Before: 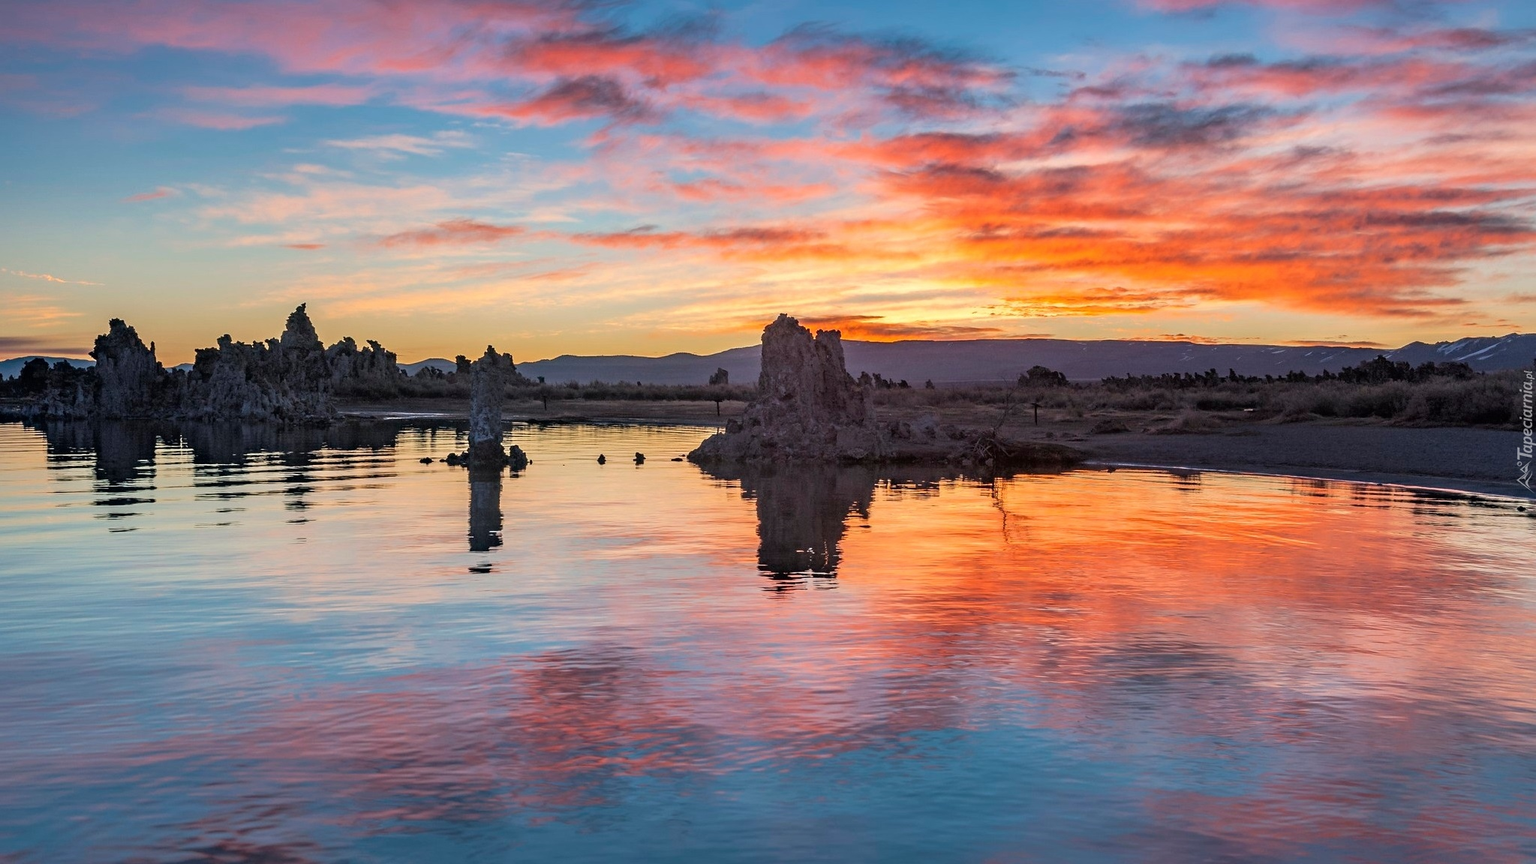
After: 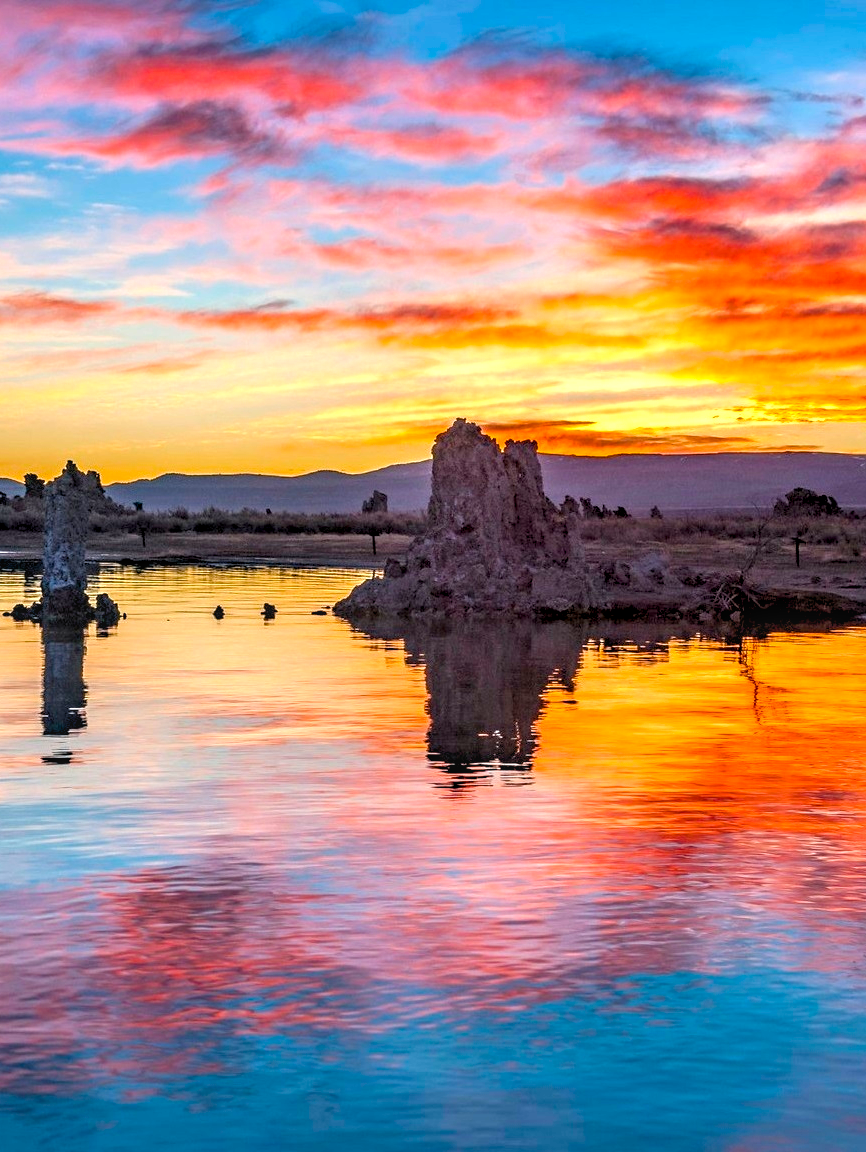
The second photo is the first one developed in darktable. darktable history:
color balance rgb: perceptual saturation grading › global saturation 28.565%, perceptual saturation grading › mid-tones 12.086%, perceptual saturation grading › shadows 10.96%, global vibrance 20%
crop: left 28.519%, right 29.156%
levels: levels [0.016, 0.492, 0.969]
local contrast: on, module defaults
exposure: black level correction 0.005, exposure 0.409 EV, compensate exposure bias true, compensate highlight preservation false
